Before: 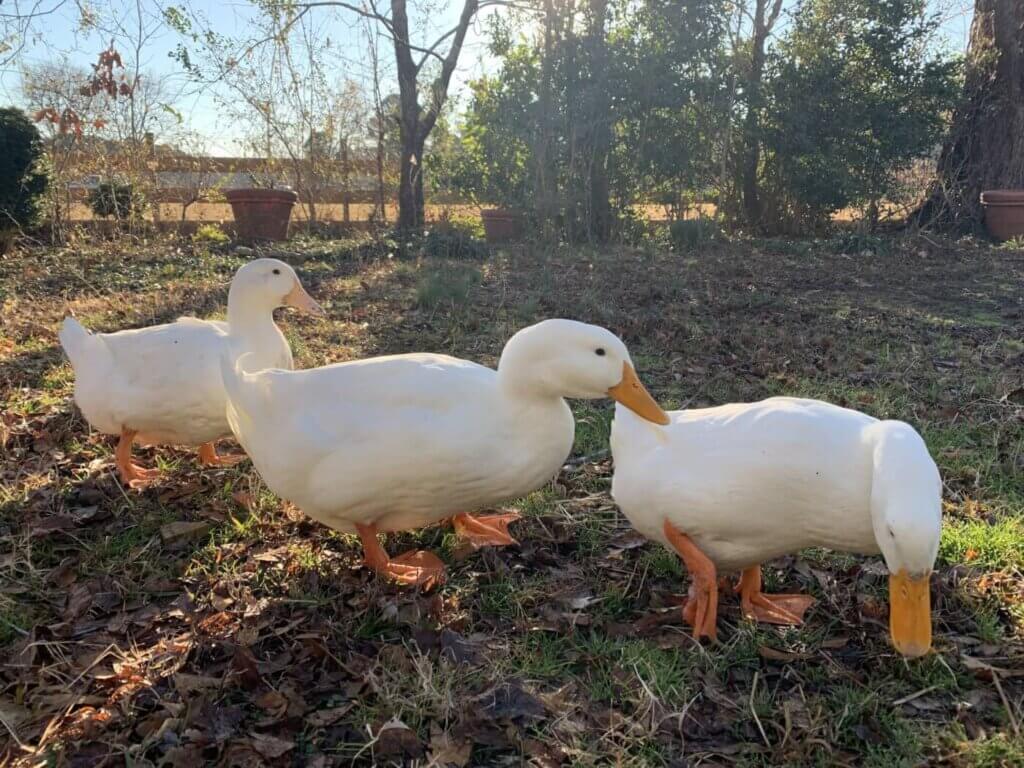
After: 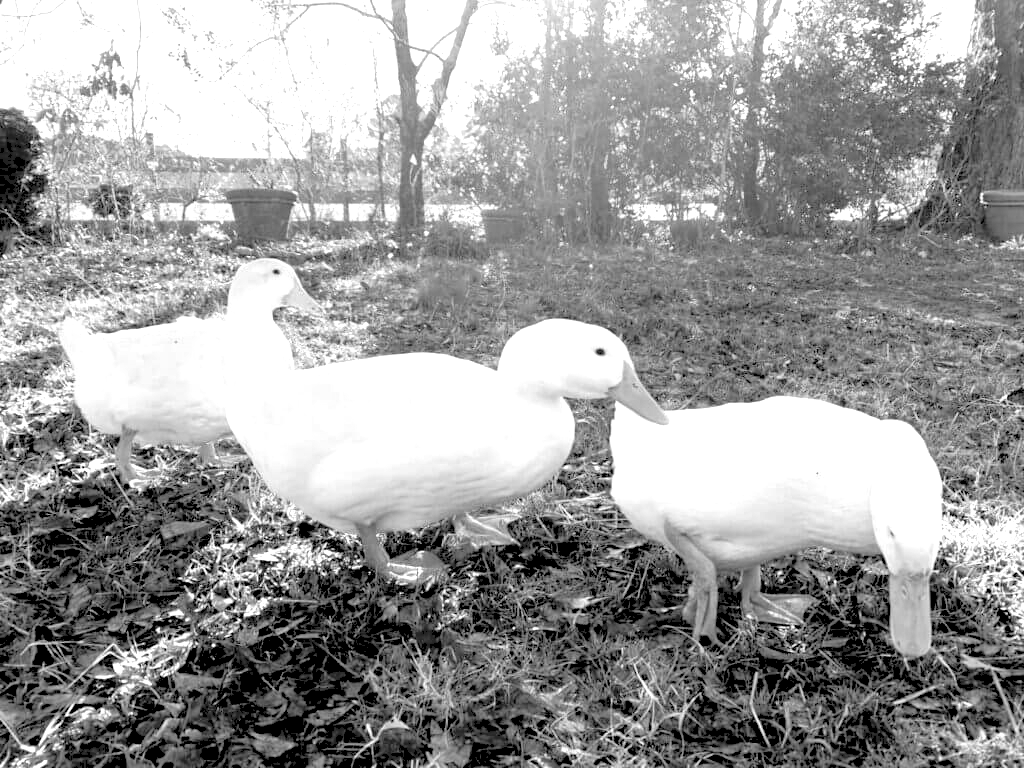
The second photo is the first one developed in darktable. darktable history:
tone curve: curves: ch0 [(0, 0) (0.003, 0.132) (0.011, 0.13) (0.025, 0.134) (0.044, 0.138) (0.069, 0.154) (0.1, 0.17) (0.136, 0.198) (0.177, 0.25) (0.224, 0.308) (0.277, 0.371) (0.335, 0.432) (0.399, 0.491) (0.468, 0.55) (0.543, 0.612) (0.623, 0.679) (0.709, 0.766) (0.801, 0.842) (0.898, 0.912) (1, 1)], preserve colors none
exposure: exposure 1.5 EV, compensate highlight preservation false
rgb levels: levels [[0.034, 0.472, 0.904], [0, 0.5, 1], [0, 0.5, 1]]
monochrome: a -71.75, b 75.82
